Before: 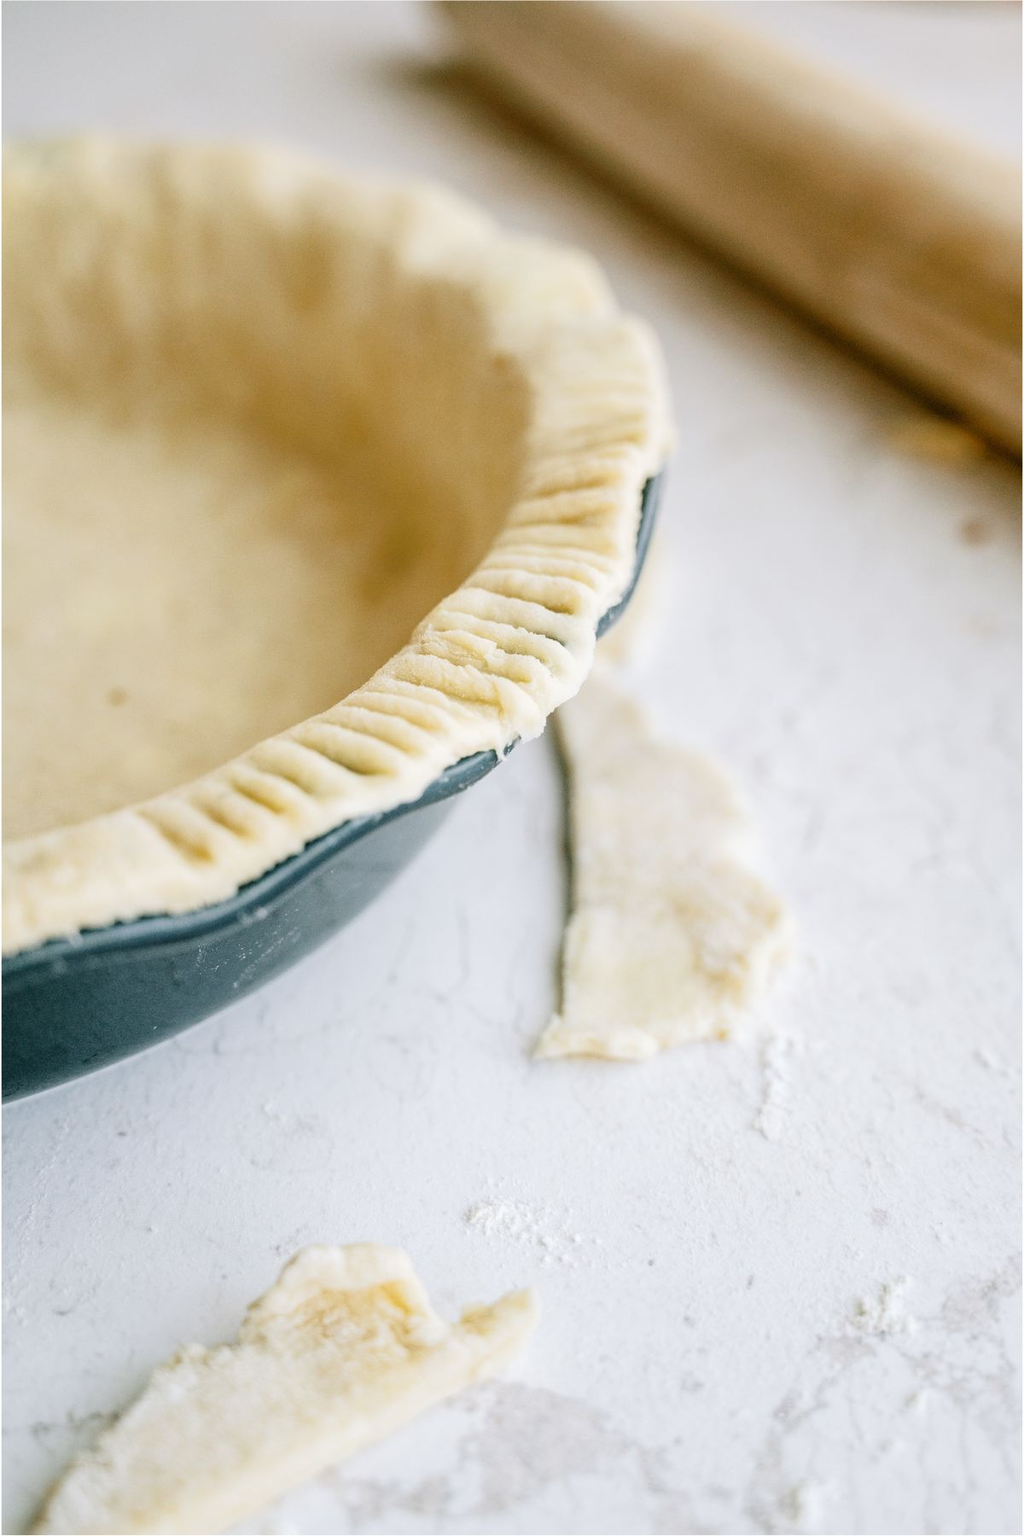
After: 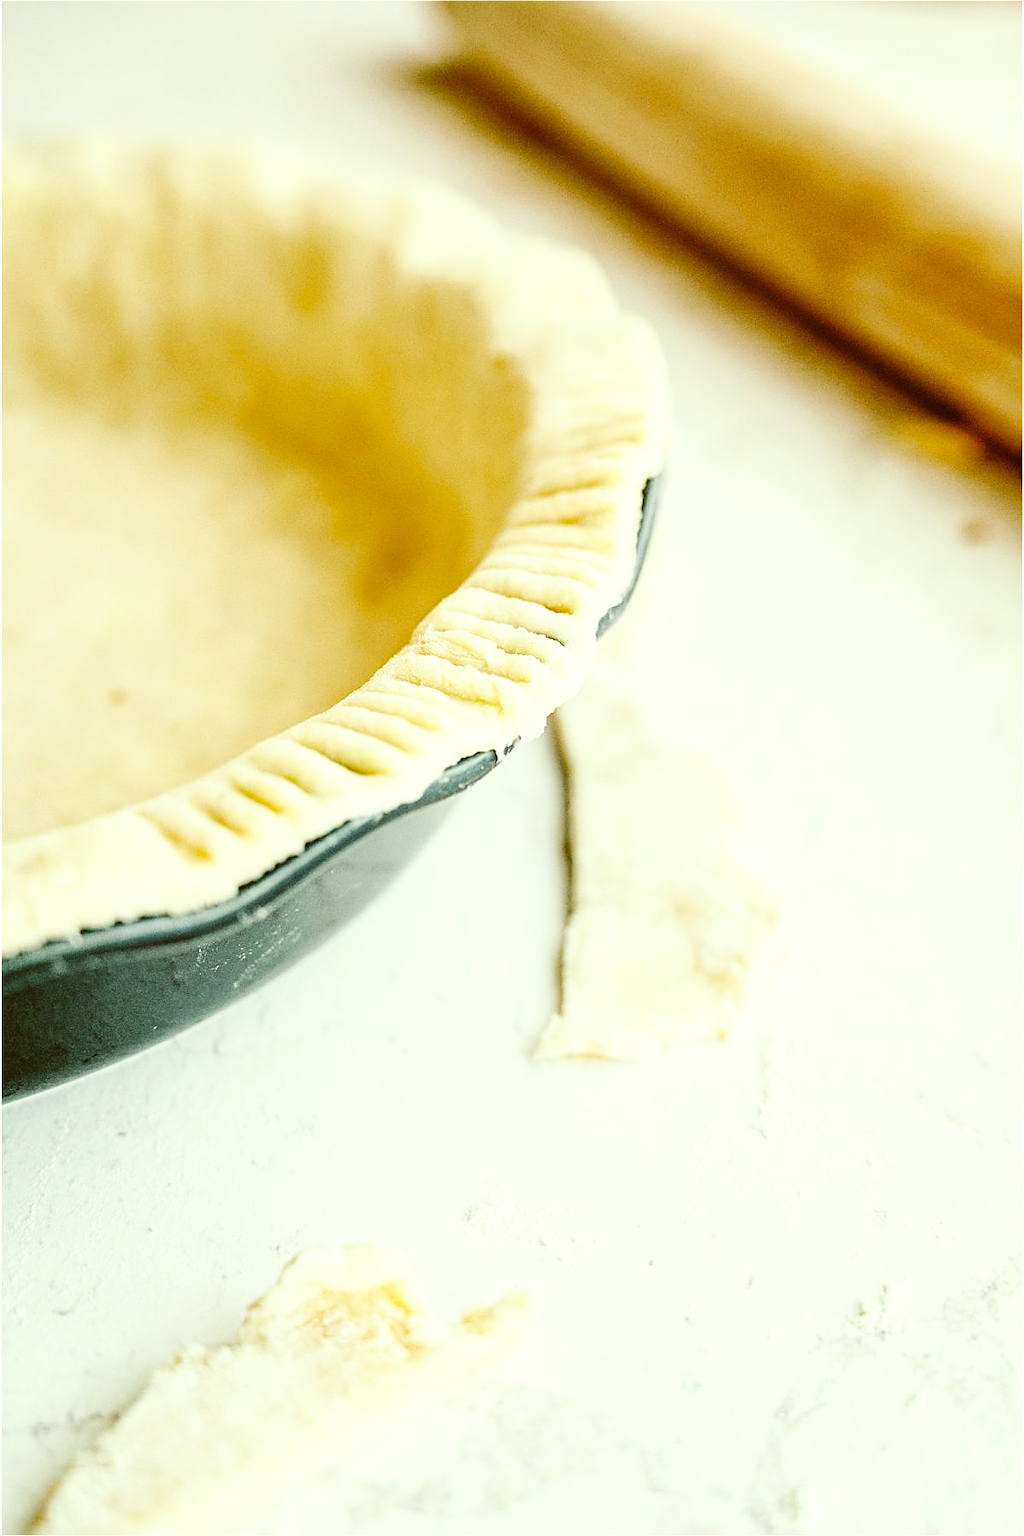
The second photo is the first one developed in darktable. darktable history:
levels: levels [0, 0.476, 0.951]
color correction: highlights a* -5.94, highlights b* 9.48, shadows a* 10.12, shadows b* 23.94
base curve: curves: ch0 [(0, 0) (0.036, 0.025) (0.121, 0.166) (0.206, 0.329) (0.605, 0.79) (1, 1)], preserve colors none
sharpen: on, module defaults
